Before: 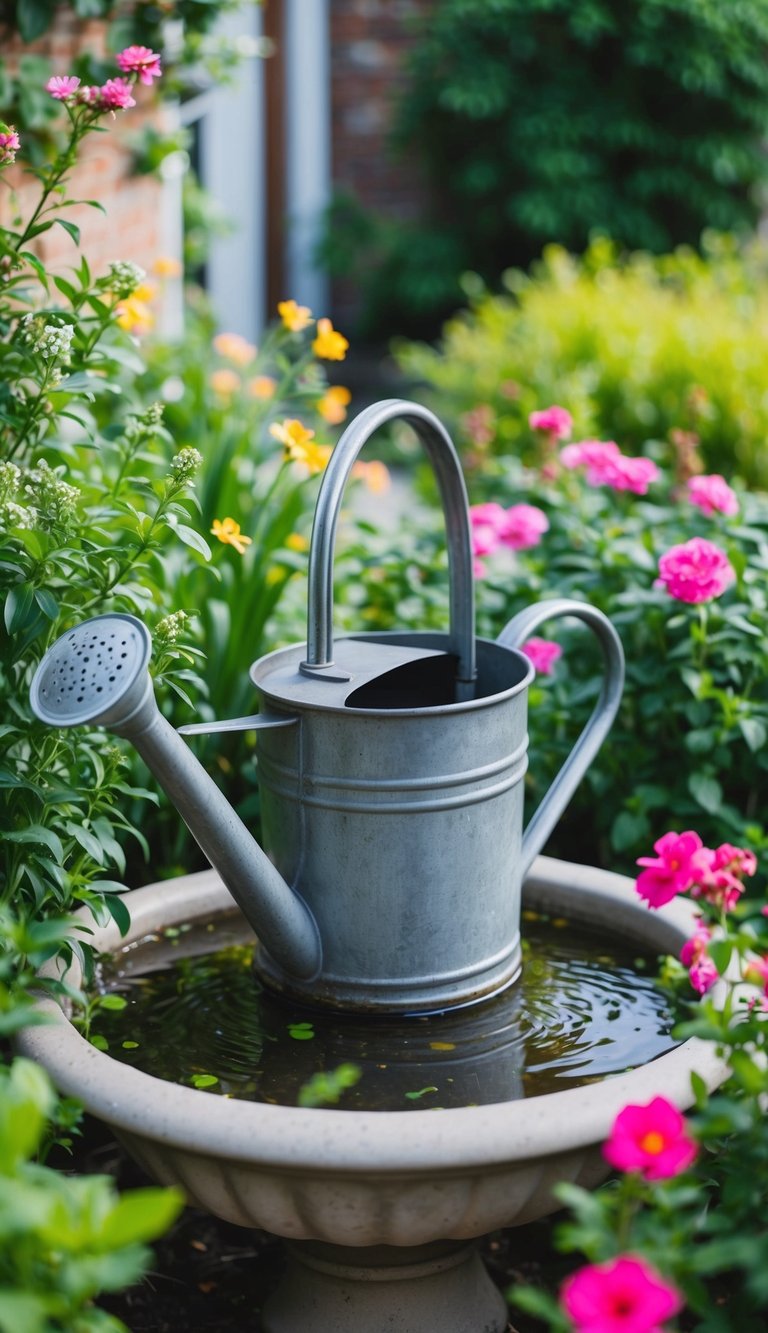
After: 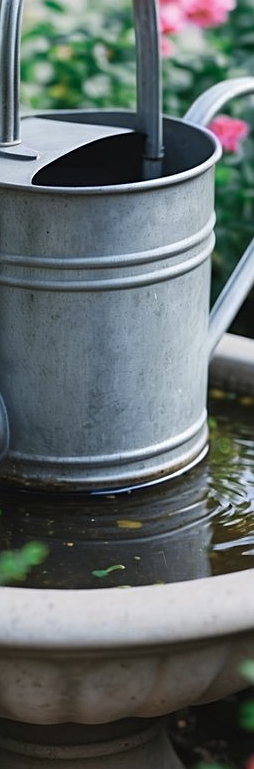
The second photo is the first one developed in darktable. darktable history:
color zones: curves: ch0 [(0, 0.5) (0.125, 0.4) (0.25, 0.5) (0.375, 0.4) (0.5, 0.4) (0.625, 0.6) (0.75, 0.6) (0.875, 0.5)]; ch1 [(0, 0.35) (0.125, 0.45) (0.25, 0.35) (0.375, 0.35) (0.5, 0.35) (0.625, 0.35) (0.75, 0.45) (0.875, 0.35)]; ch2 [(0, 0.6) (0.125, 0.5) (0.25, 0.5) (0.375, 0.6) (0.5, 0.6) (0.625, 0.5) (0.75, 0.5) (0.875, 0.5)]
crop: left 40.878%, top 39.176%, right 25.993%, bottom 3.081%
sharpen: on, module defaults
contrast brightness saturation: contrast 0.08, saturation 0.02
